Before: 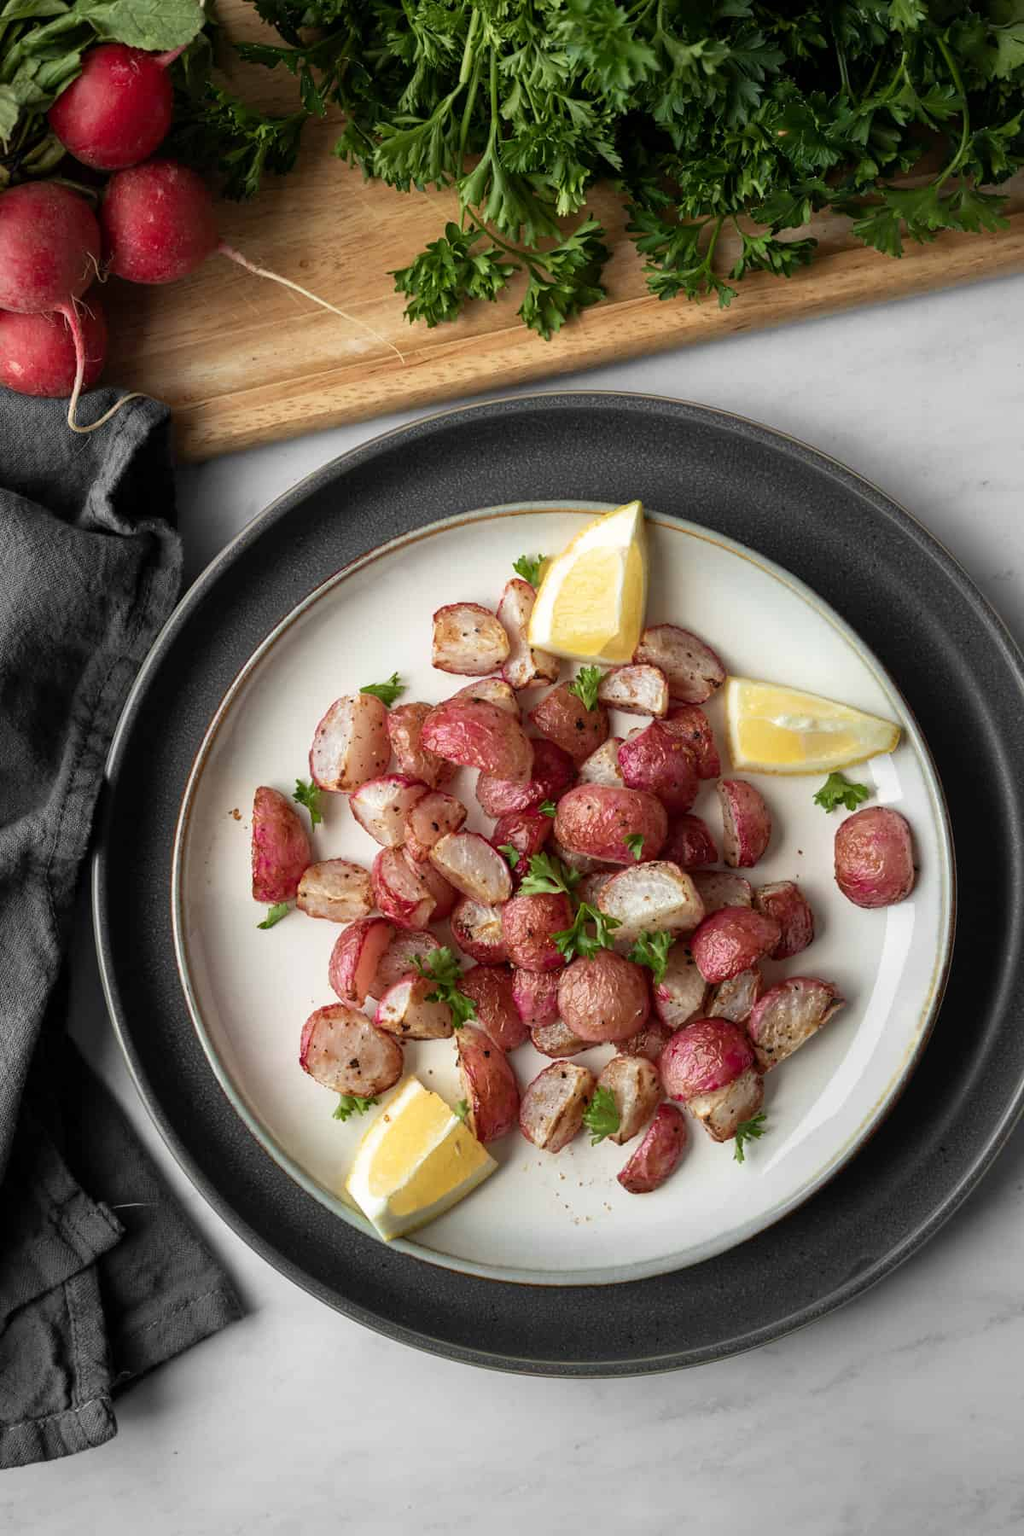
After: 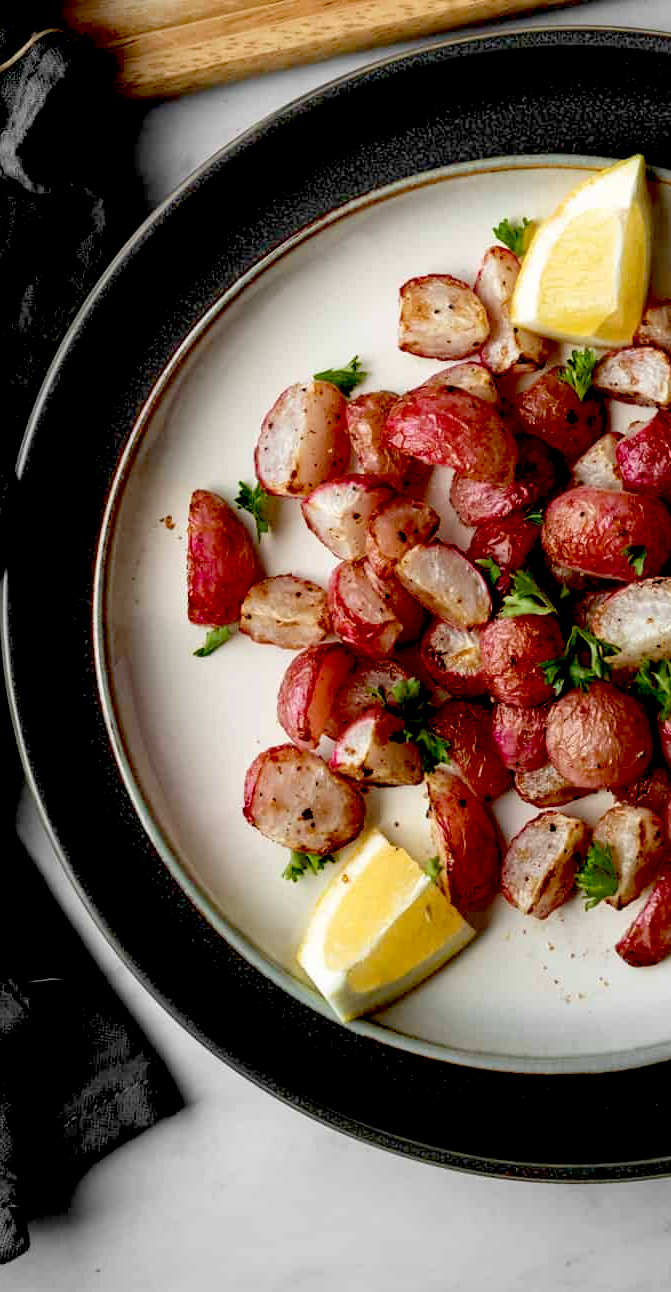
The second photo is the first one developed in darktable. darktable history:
crop: left 9.061%, top 24.036%, right 34.947%, bottom 4.15%
exposure: black level correction 0.058, compensate highlight preservation false
